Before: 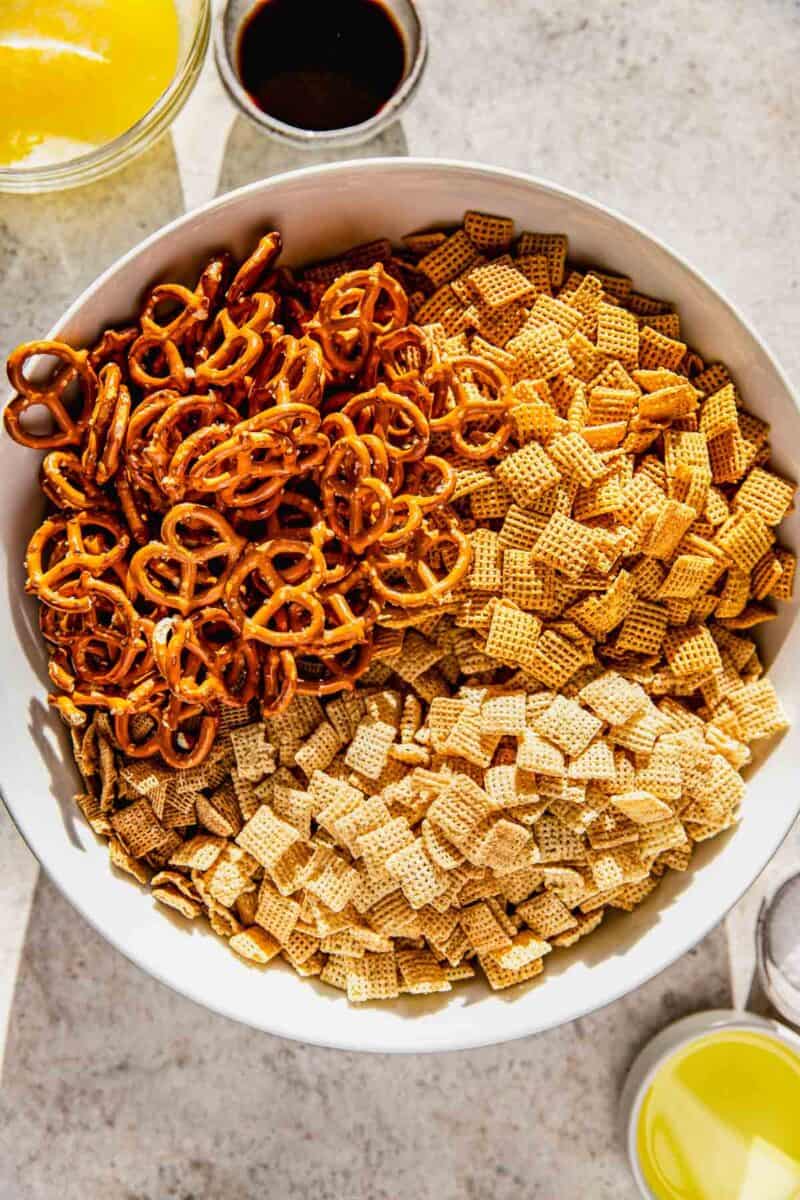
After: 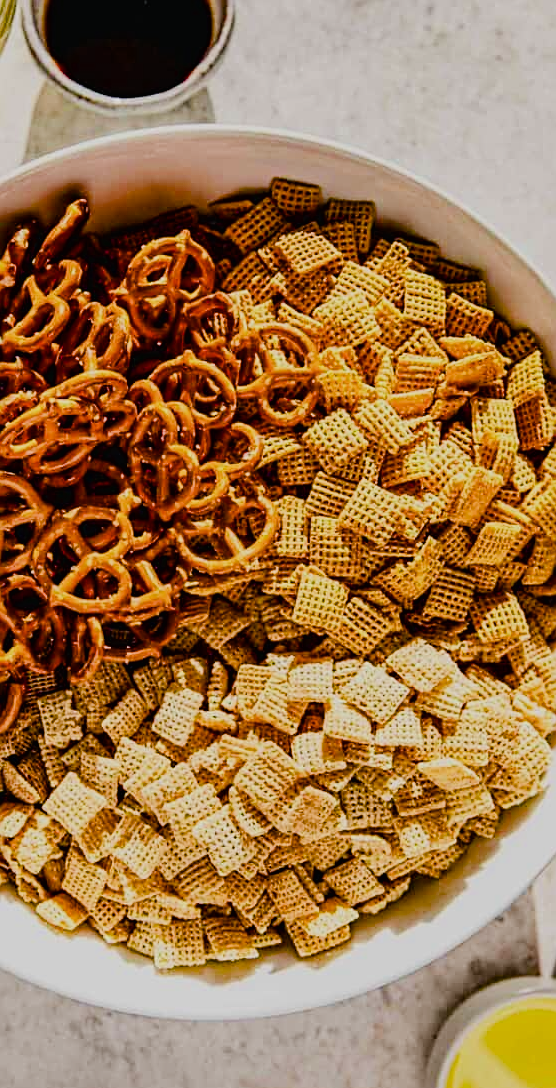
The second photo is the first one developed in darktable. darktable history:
crop and rotate: left 24.142%, top 2.768%, right 6.269%, bottom 6.564%
color balance rgb: shadows lift › chroma 1.047%, shadows lift › hue 215.48°, global offset › luminance 0.494%, global offset › hue 60.82°, perceptual saturation grading › global saturation 20%, perceptual saturation grading › highlights -25.088%, perceptual saturation grading › shadows 26.057%, global vibrance 15.951%, saturation formula JzAzBz (2021)
sharpen: on, module defaults
filmic rgb: black relative exposure -7.65 EV, white relative exposure 4.56 EV, hardness 3.61, iterations of high-quality reconstruction 0
